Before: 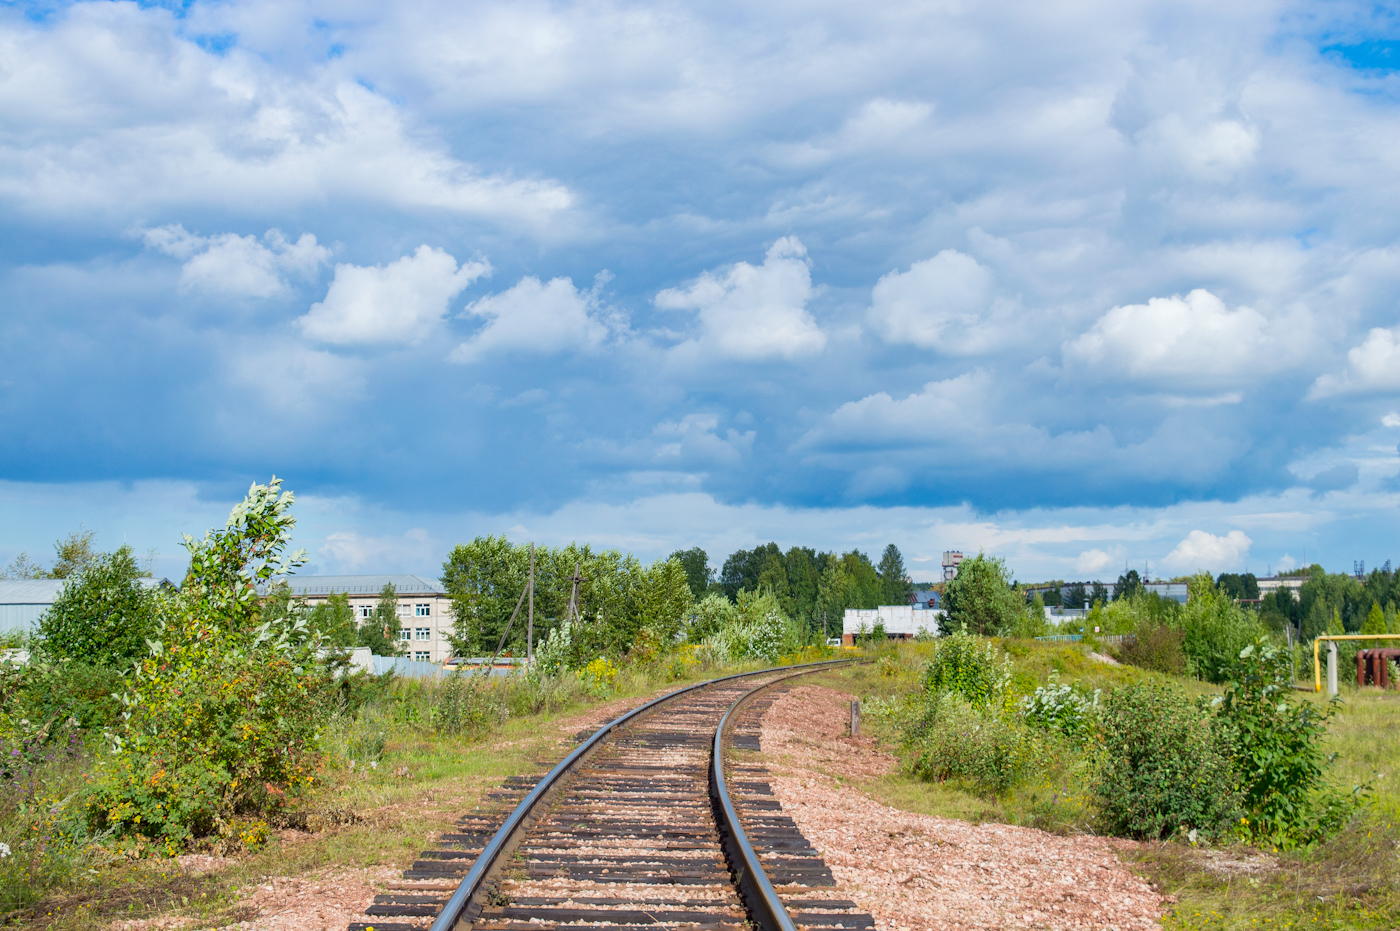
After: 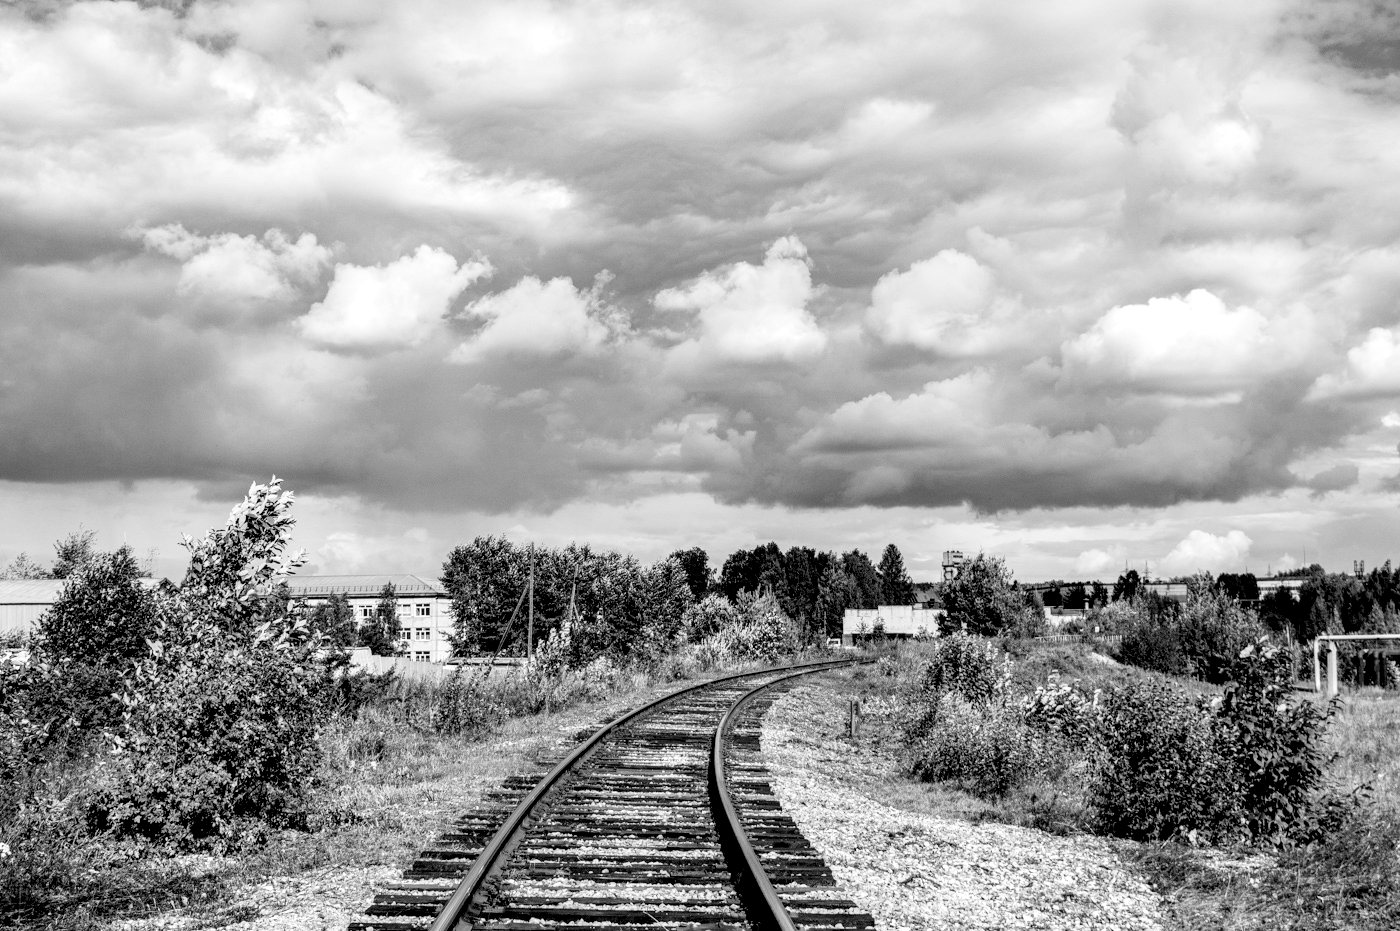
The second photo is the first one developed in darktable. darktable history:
exposure: black level correction 0.056, exposure -0.039 EV, compensate highlight preservation false
tone curve: curves: ch0 [(0, 0) (0.003, 0.008) (0.011, 0.008) (0.025, 0.011) (0.044, 0.017) (0.069, 0.026) (0.1, 0.039) (0.136, 0.054) (0.177, 0.093) (0.224, 0.15) (0.277, 0.21) (0.335, 0.285) (0.399, 0.366) (0.468, 0.462) (0.543, 0.564) (0.623, 0.679) (0.709, 0.79) (0.801, 0.883) (0.898, 0.95) (1, 1)], preserve colors none
local contrast: highlights 59%, detail 145%
monochrome: a 2.21, b -1.33, size 2.2
white balance: red 1.004, blue 1.096
